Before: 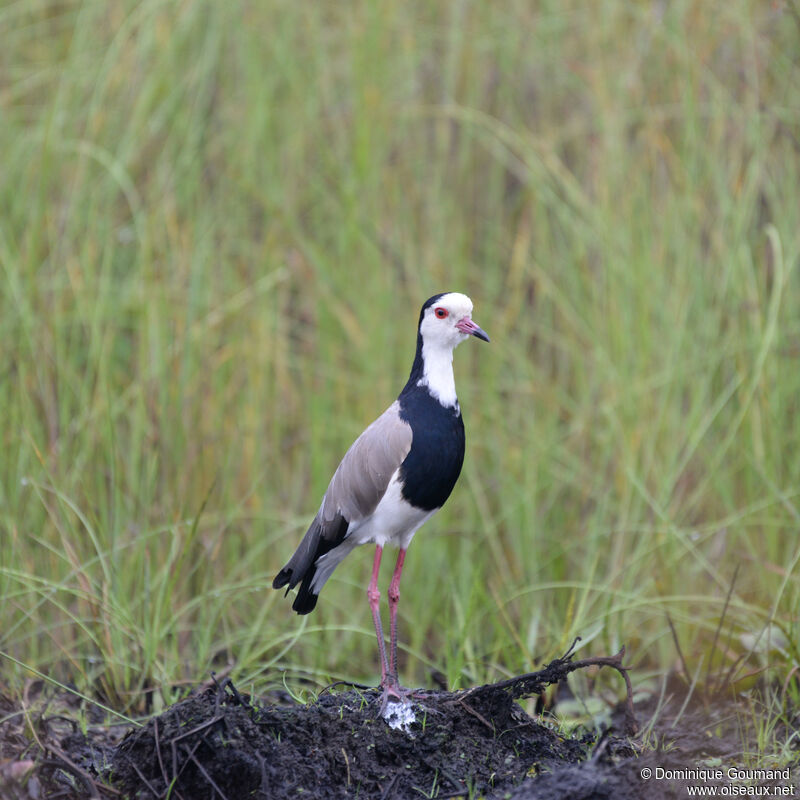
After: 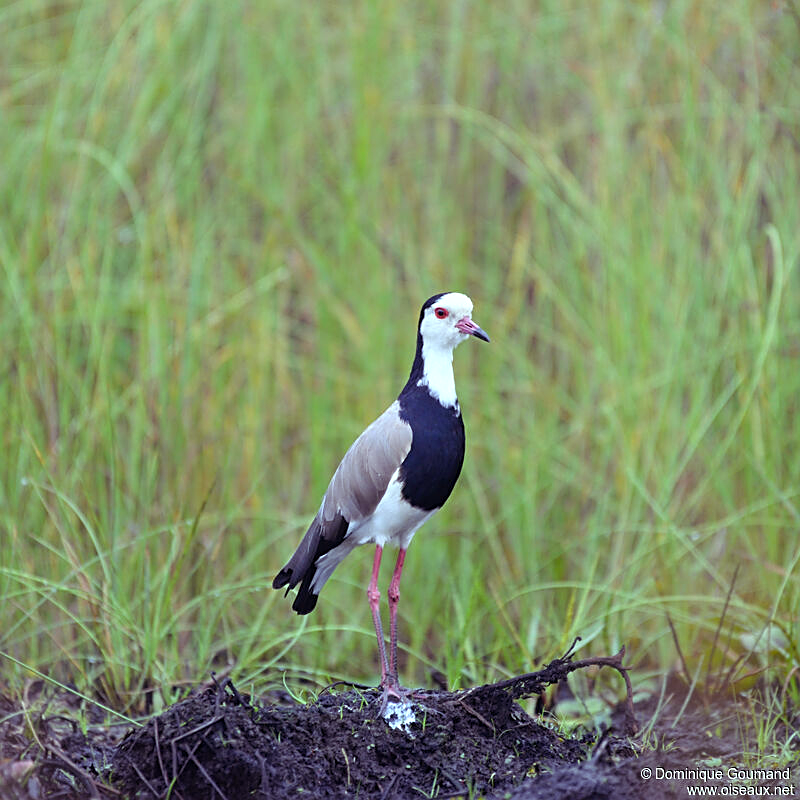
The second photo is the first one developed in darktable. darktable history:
color balance rgb: shadows lift › luminance 0.49%, shadows lift › chroma 6.83%, shadows lift › hue 300.29°, power › hue 208.98°, highlights gain › luminance 20.24%, highlights gain › chroma 2.73%, highlights gain › hue 173.85°, perceptual saturation grading › global saturation 18.05%
sharpen: on, module defaults
